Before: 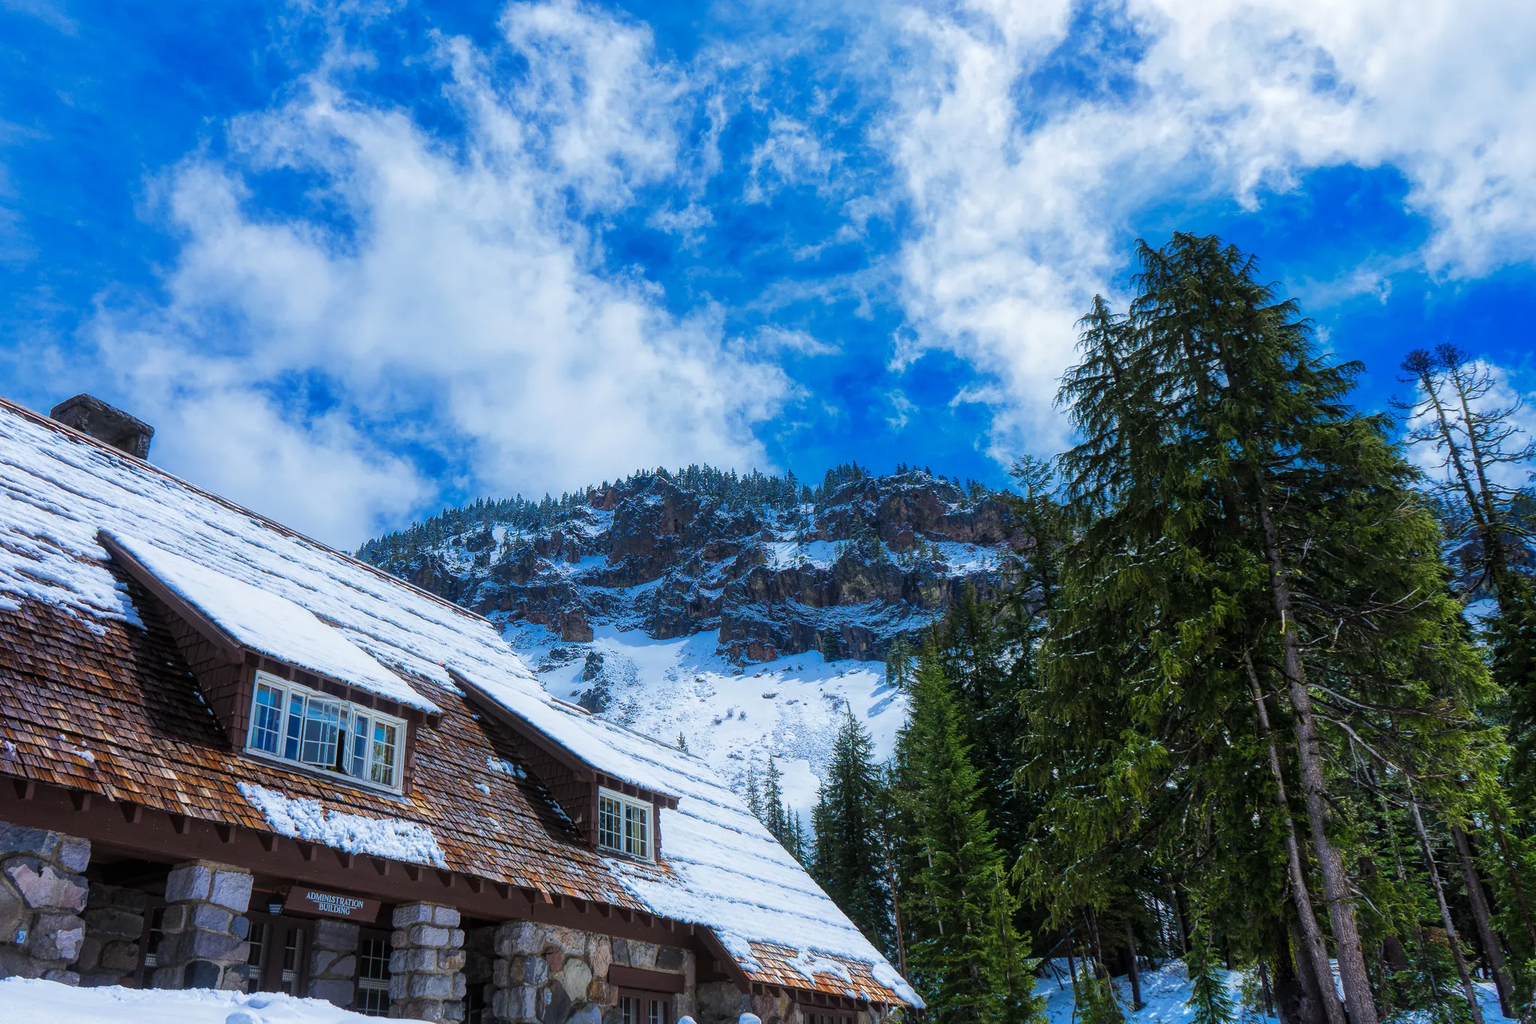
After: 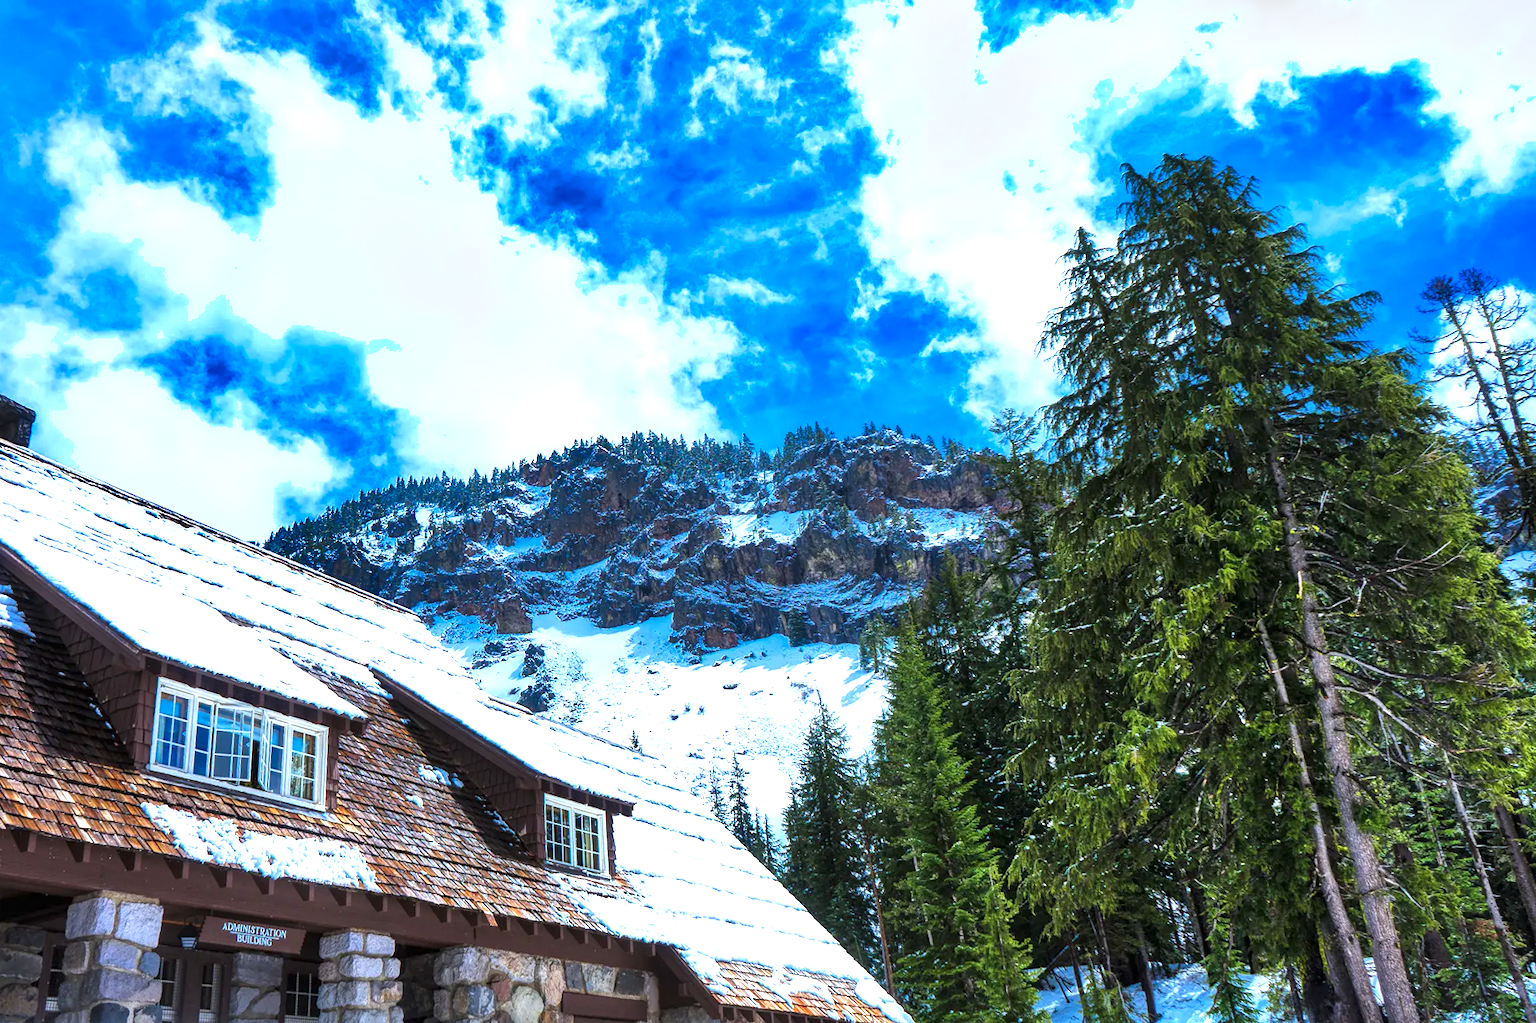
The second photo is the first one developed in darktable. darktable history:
crop and rotate: angle 1.96°, left 5.673%, top 5.673%
levels: mode automatic, black 0.023%, white 99.97%, levels [0.062, 0.494, 0.925]
contrast brightness saturation: contrast 0.03, brightness -0.04
shadows and highlights: soften with gaussian
exposure: black level correction 0, exposure 1.2 EV, compensate exposure bias true, compensate highlight preservation false
